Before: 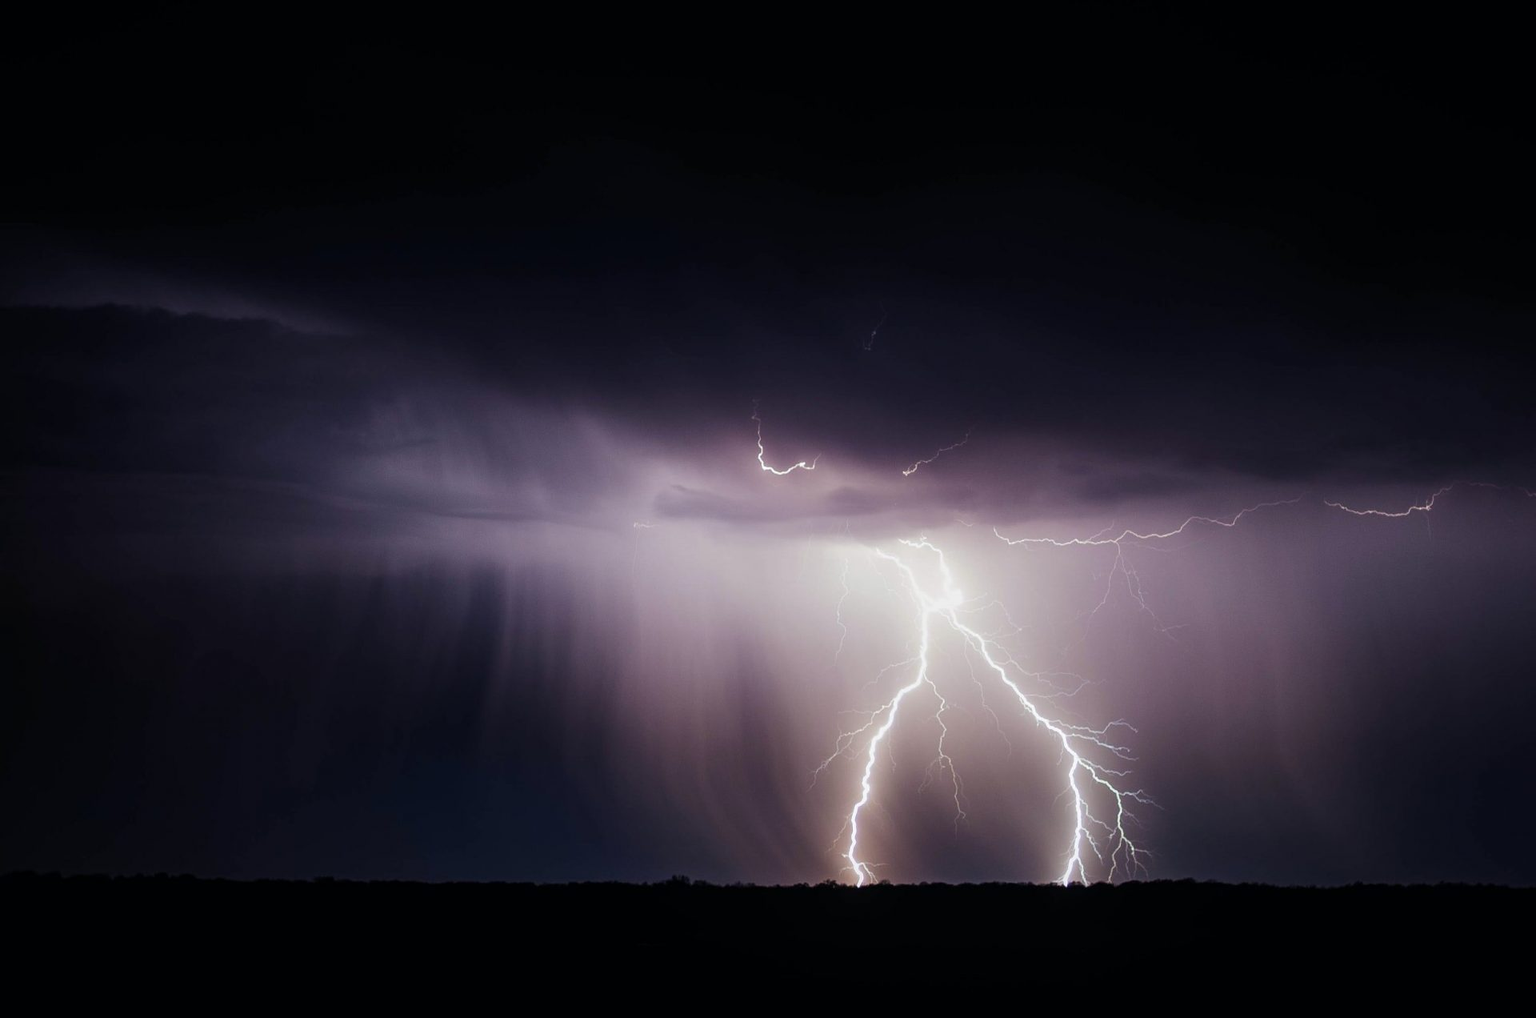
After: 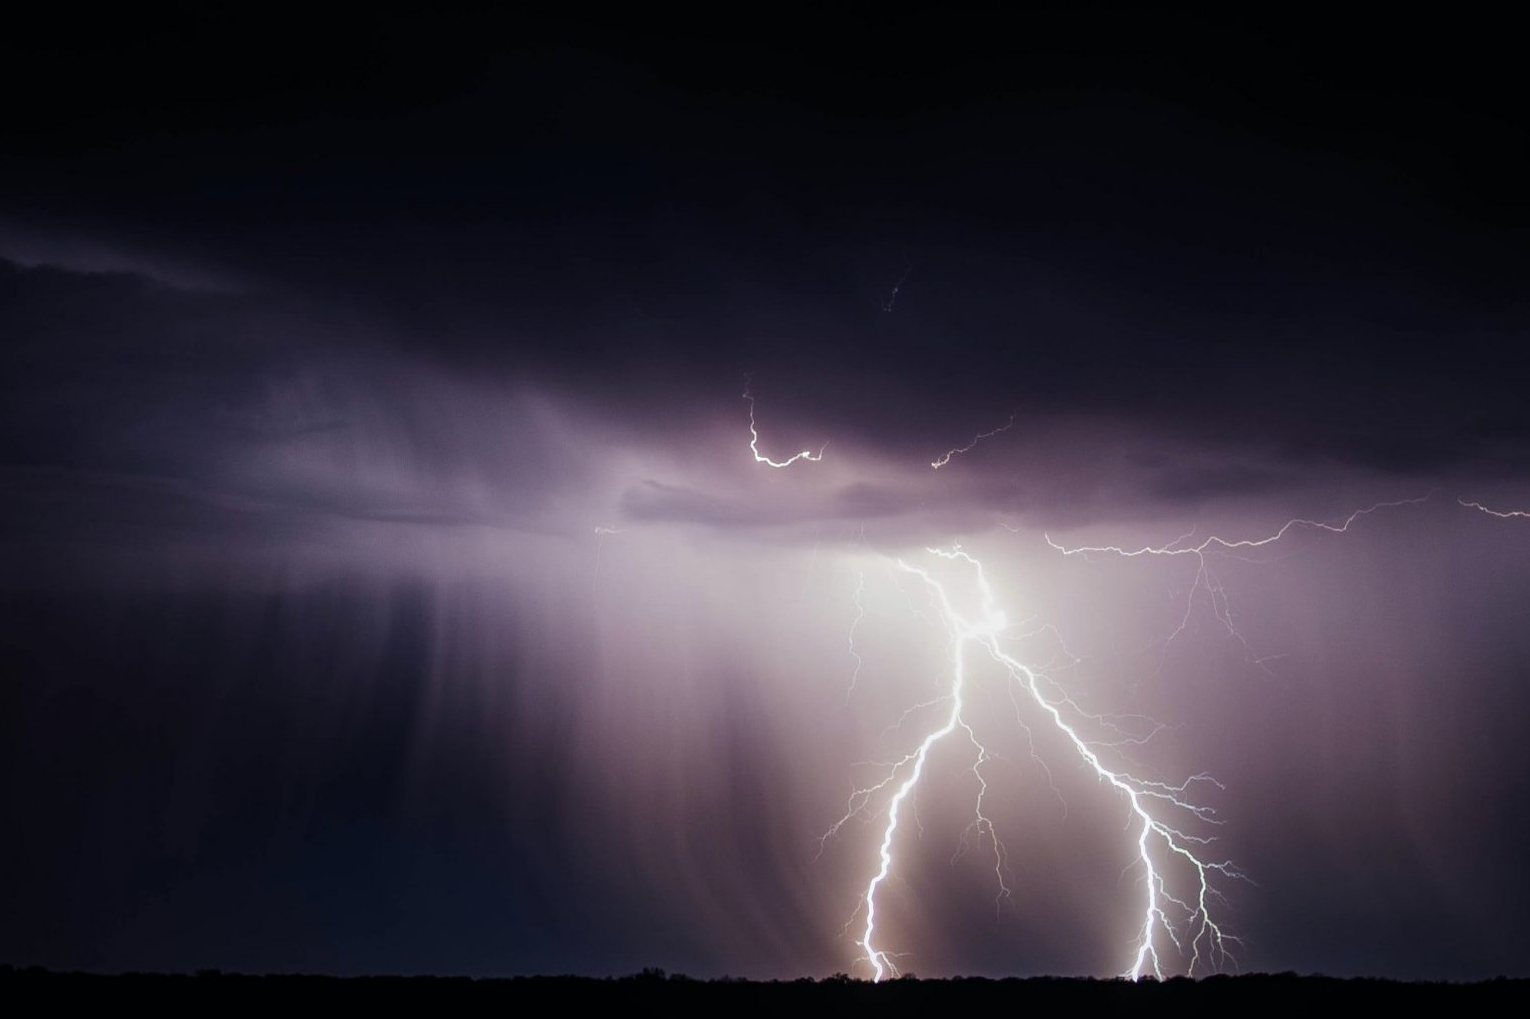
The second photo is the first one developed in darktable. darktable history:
crop and rotate: left 10.286%, top 9.946%, right 9.982%, bottom 9.892%
